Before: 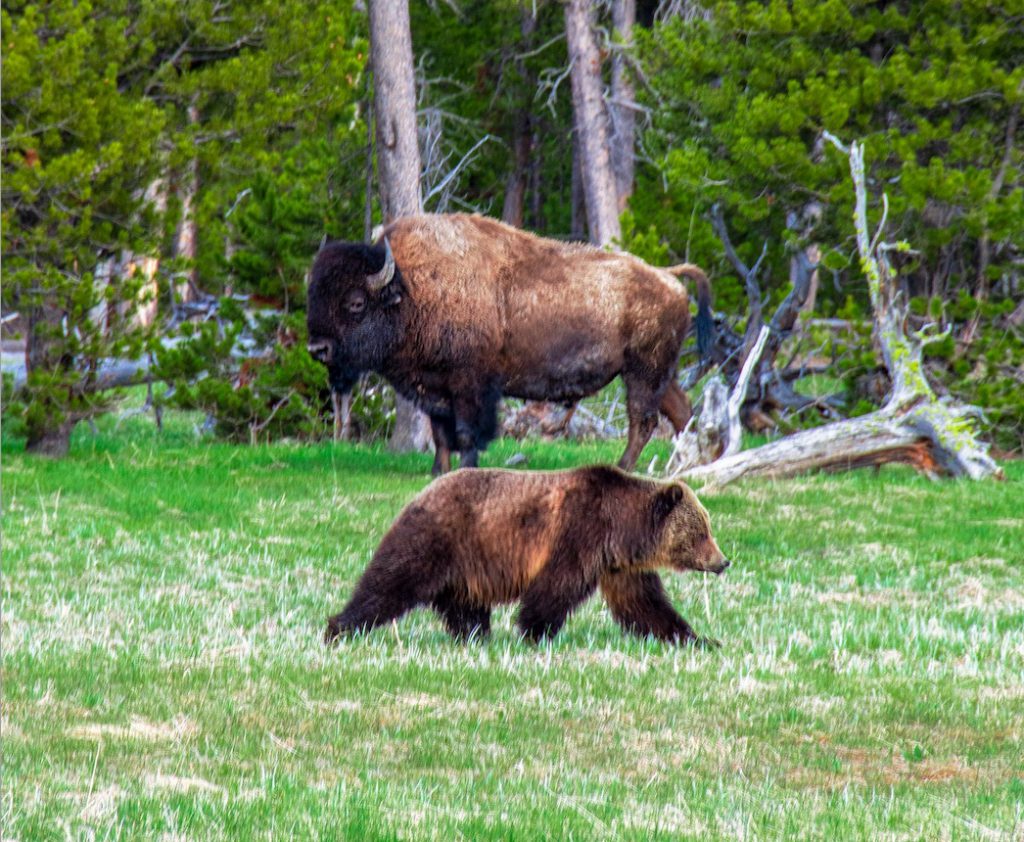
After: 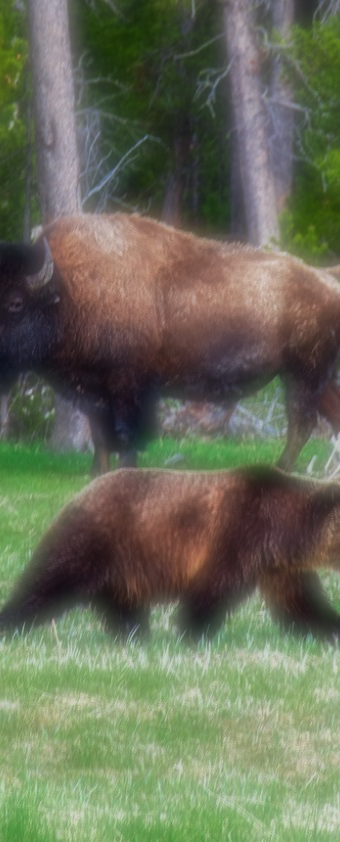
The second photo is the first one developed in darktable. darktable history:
exposure: exposure -0.242 EV, compensate highlight preservation false
crop: left 33.36%, right 33.36%
soften: on, module defaults
tone curve: curves: ch0 [(0, 0) (0.641, 0.595) (1, 1)], color space Lab, linked channels, preserve colors none
